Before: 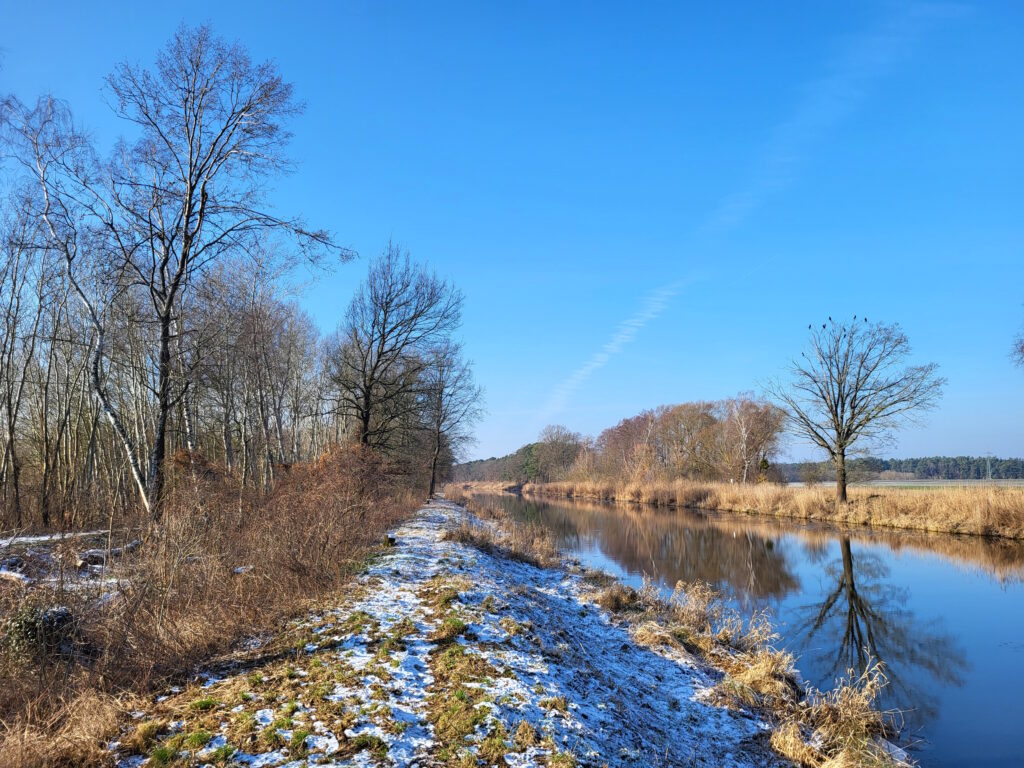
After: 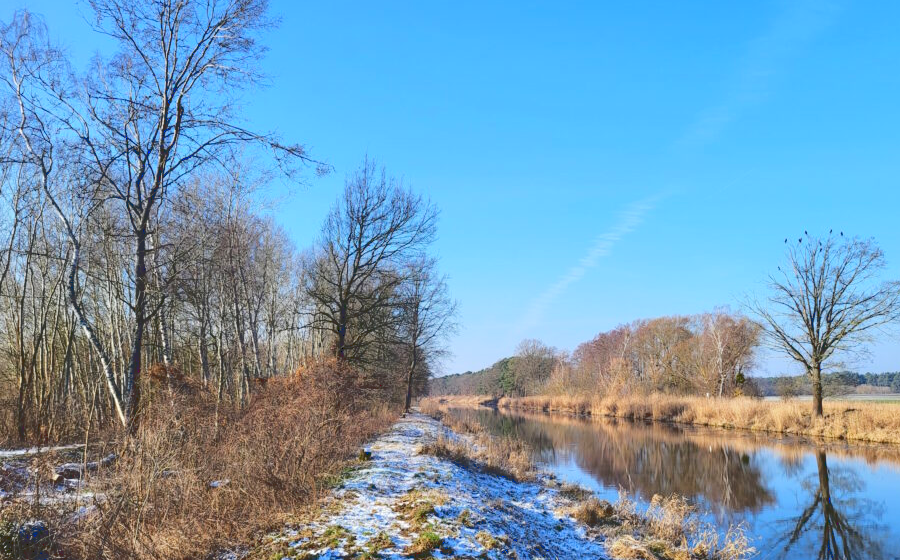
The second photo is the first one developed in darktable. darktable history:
levels: mode automatic, levels [0.101, 0.578, 0.953]
crop and rotate: left 2.38%, top 11.202%, right 9.651%, bottom 15.777%
tone curve: curves: ch0 [(0, 0) (0.003, 0.177) (0.011, 0.177) (0.025, 0.176) (0.044, 0.178) (0.069, 0.186) (0.1, 0.194) (0.136, 0.203) (0.177, 0.223) (0.224, 0.255) (0.277, 0.305) (0.335, 0.383) (0.399, 0.467) (0.468, 0.546) (0.543, 0.616) (0.623, 0.694) (0.709, 0.764) (0.801, 0.834) (0.898, 0.901) (1, 1)], color space Lab, linked channels, preserve colors none
